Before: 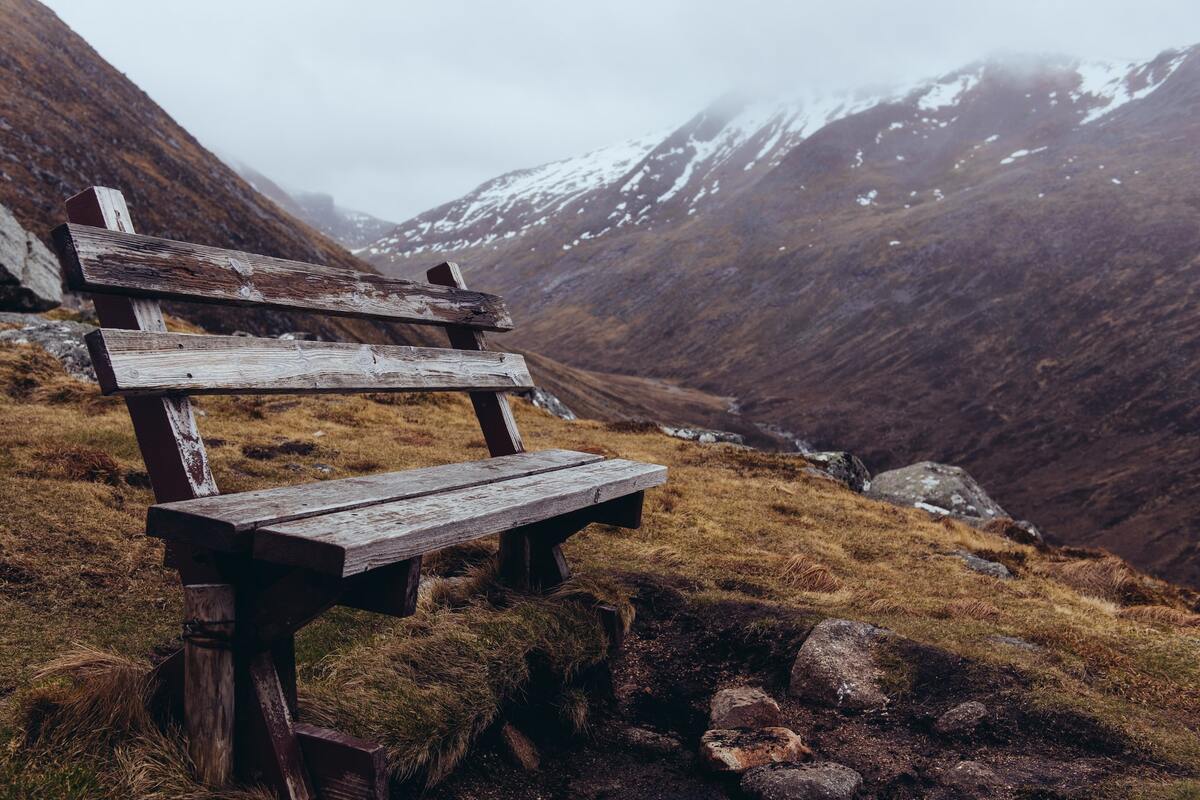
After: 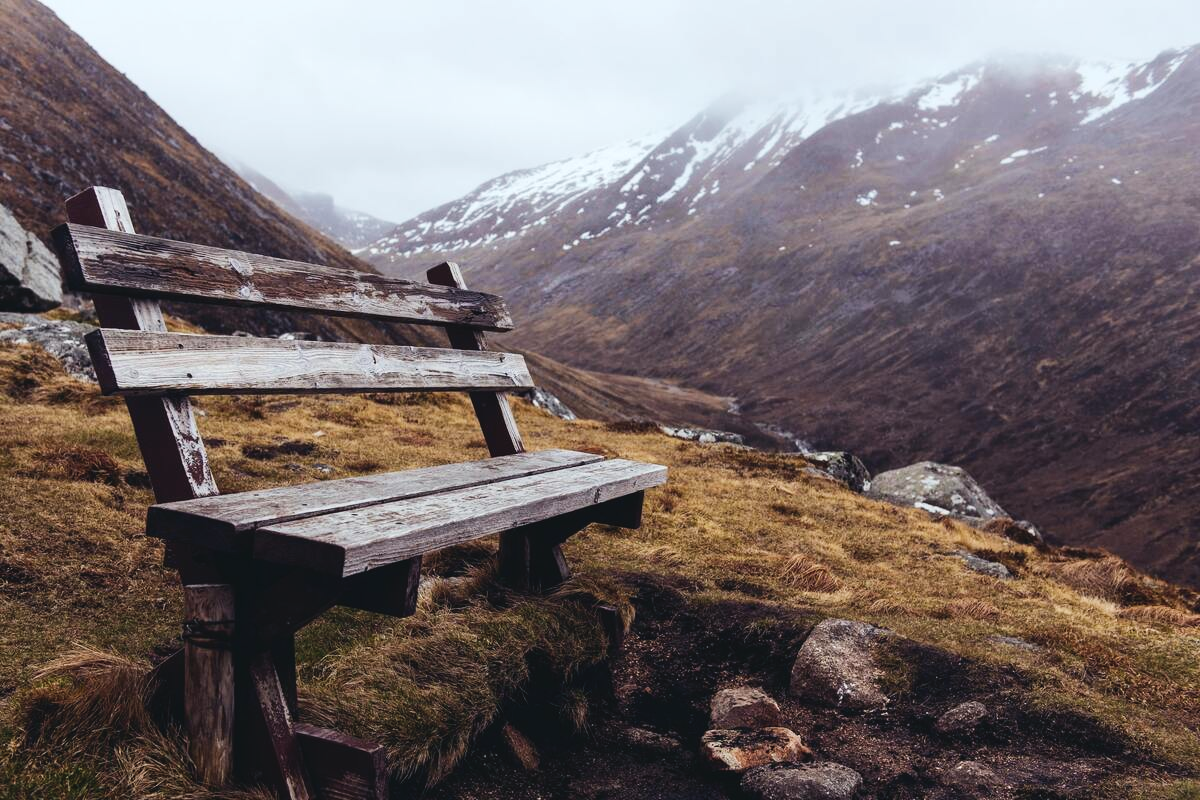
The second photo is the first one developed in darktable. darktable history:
tone curve: curves: ch0 [(0, 0) (0.004, 0.002) (0.02, 0.013) (0.218, 0.218) (0.664, 0.718) (0.832, 0.873) (1, 1)], preserve colors none
tone equalizer: -8 EV -0.417 EV, -7 EV -0.389 EV, -6 EV -0.333 EV, -5 EV -0.222 EV, -3 EV 0.222 EV, -2 EV 0.333 EV, -1 EV 0.389 EV, +0 EV 0.417 EV, edges refinement/feathering 500, mask exposure compensation -1.57 EV, preserve details no
contrast brightness saturation: contrast -0.1, saturation -0.1
color balance rgb: global vibrance 20%
